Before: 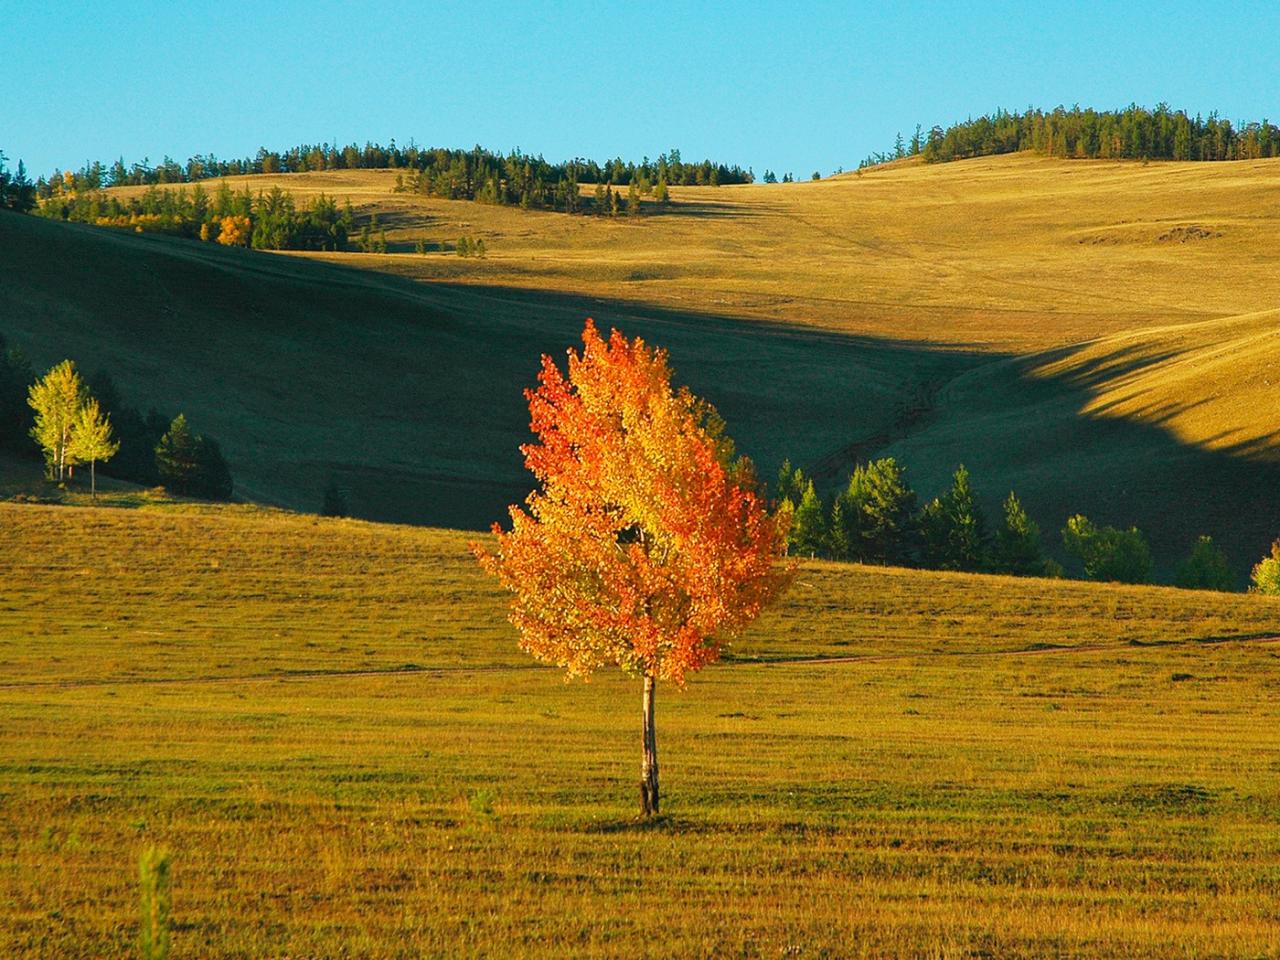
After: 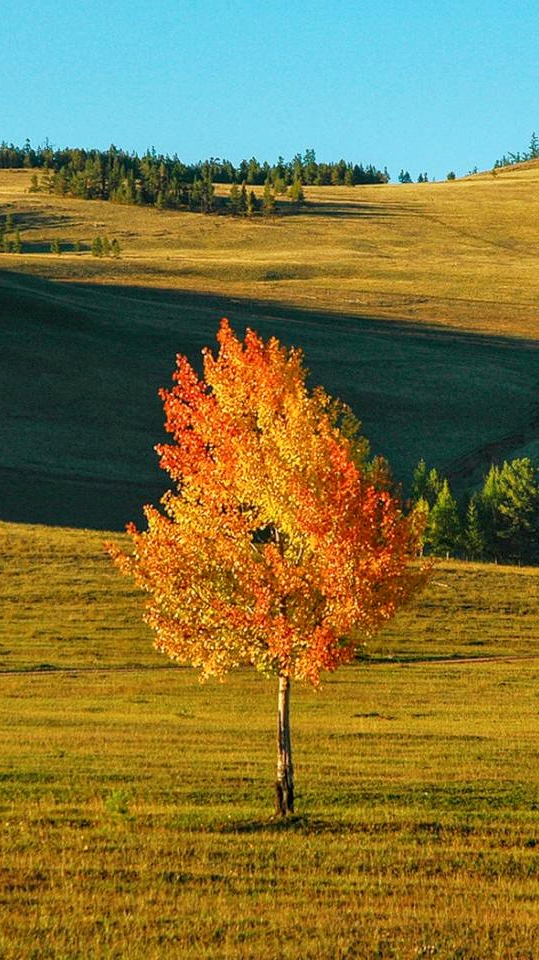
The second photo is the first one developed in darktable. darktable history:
local contrast: on, module defaults
white balance: red 0.982, blue 1.018
crop: left 28.583%, right 29.231%
